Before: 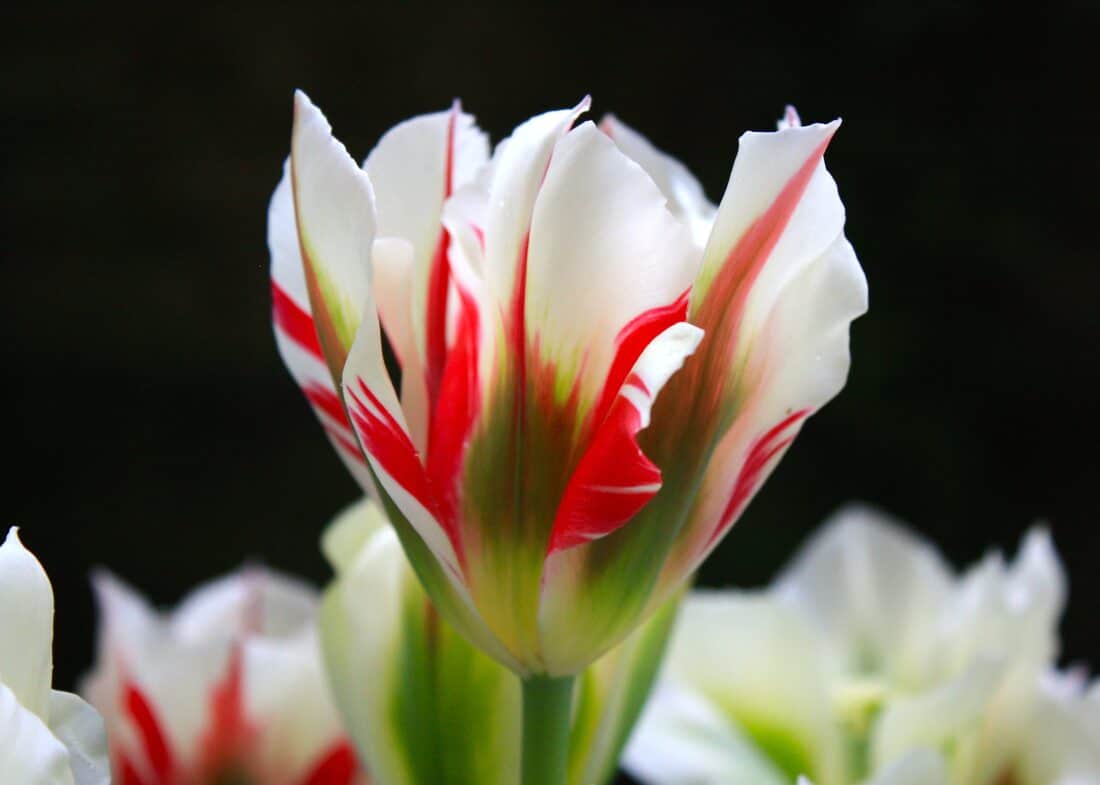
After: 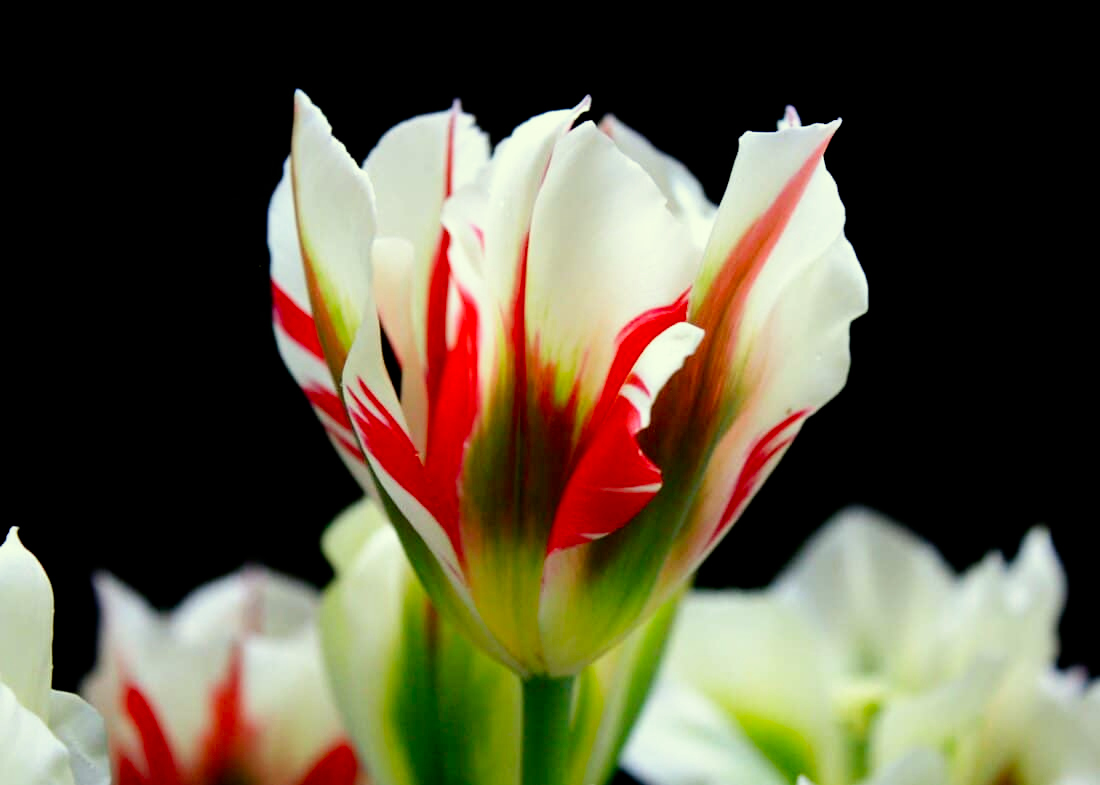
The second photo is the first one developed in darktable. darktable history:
shadows and highlights: shadows 37.27, highlights -28.18, soften with gaussian
white balance: red 0.986, blue 1.01
color correction: highlights a* -5.94, highlights b* 11.19
filmic rgb: black relative exposure -6.3 EV, white relative exposure 2.8 EV, threshold 3 EV, target black luminance 0%, hardness 4.6, latitude 67.35%, contrast 1.292, shadows ↔ highlights balance -3.5%, preserve chrominance no, color science v4 (2020), contrast in shadows soft, enable highlight reconstruction true
